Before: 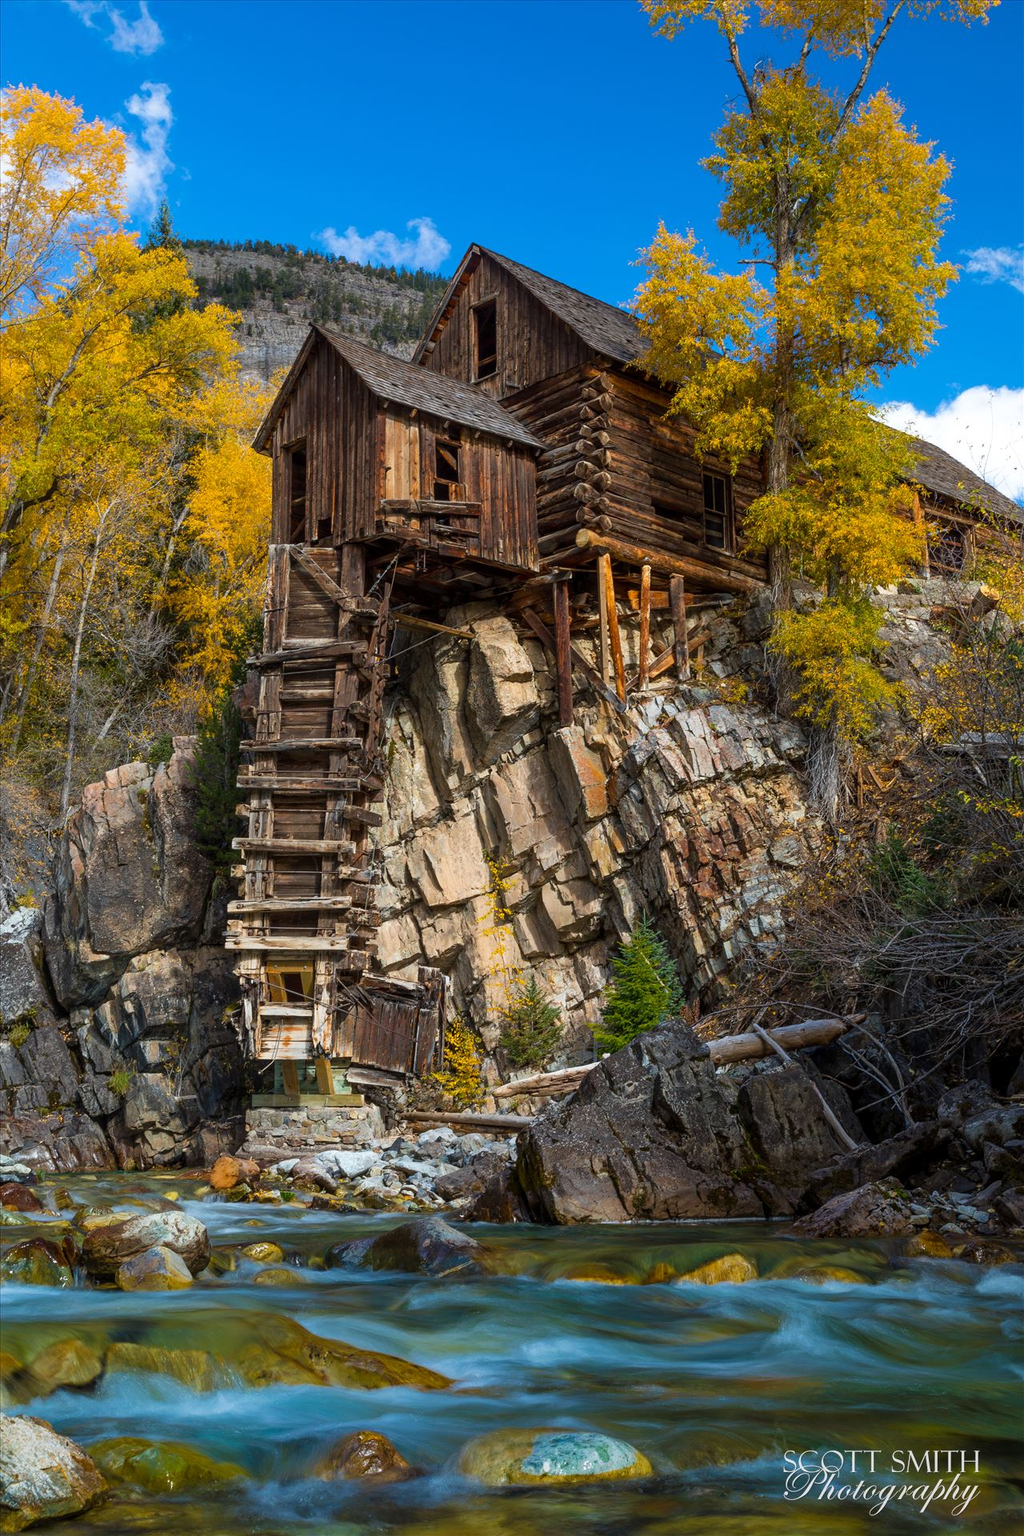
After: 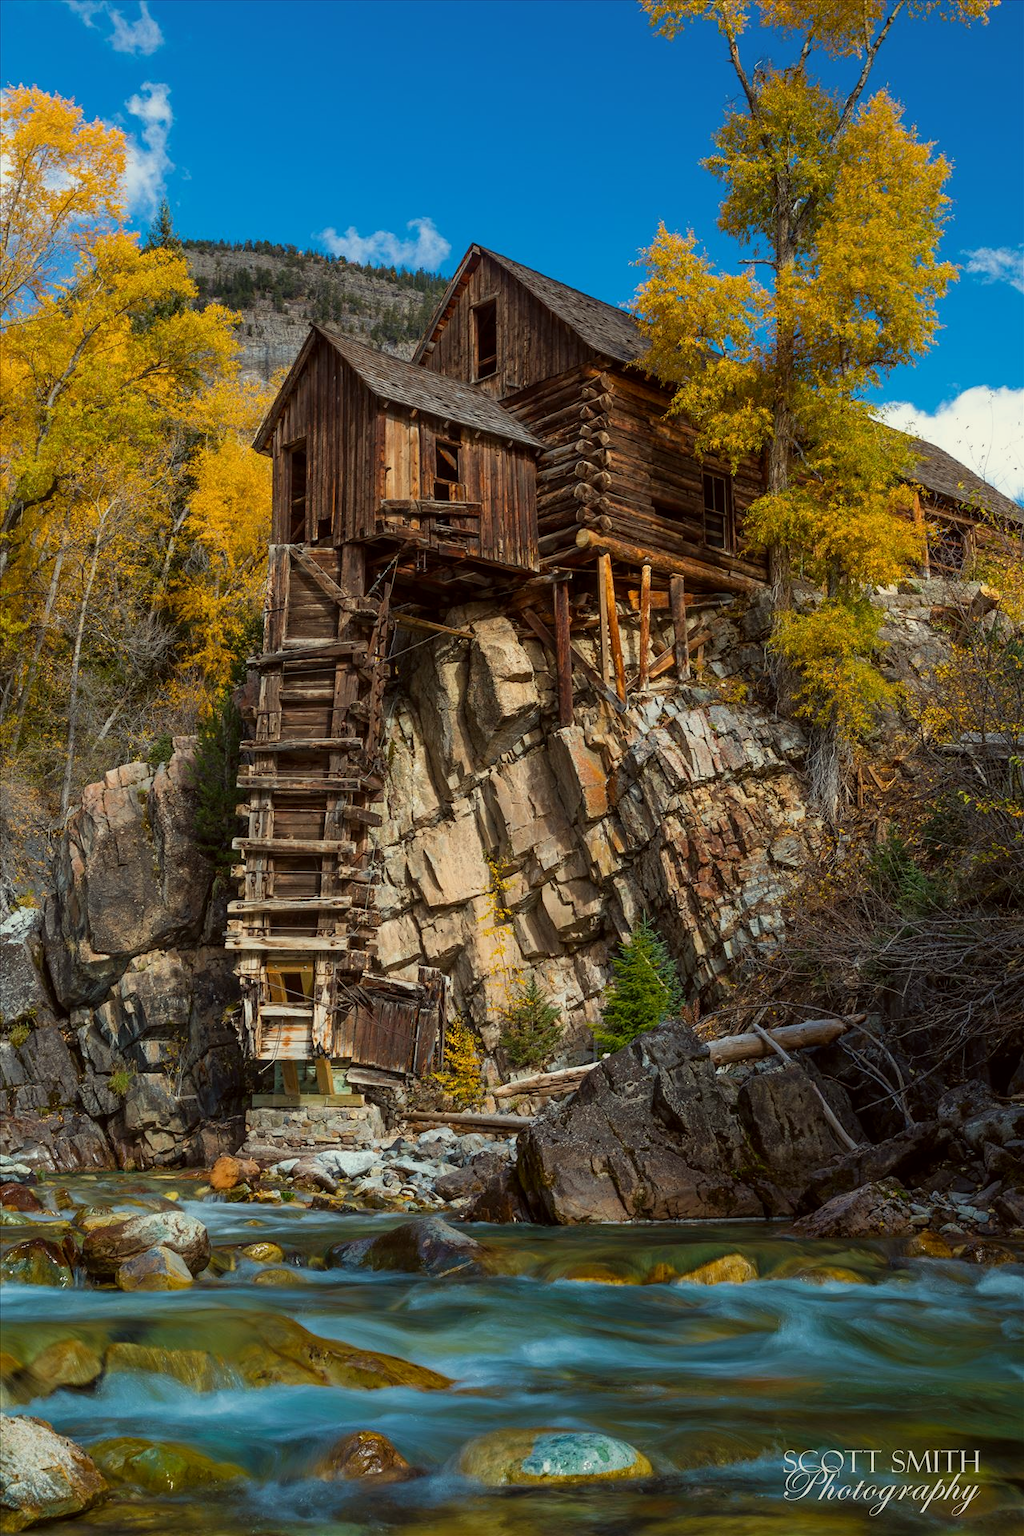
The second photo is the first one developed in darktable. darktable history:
exposure: exposure -0.21 EV, compensate highlight preservation false
white balance: red 1.029, blue 0.92
color correction: highlights a* -2.73, highlights b* -2.09, shadows a* 2.41, shadows b* 2.73
